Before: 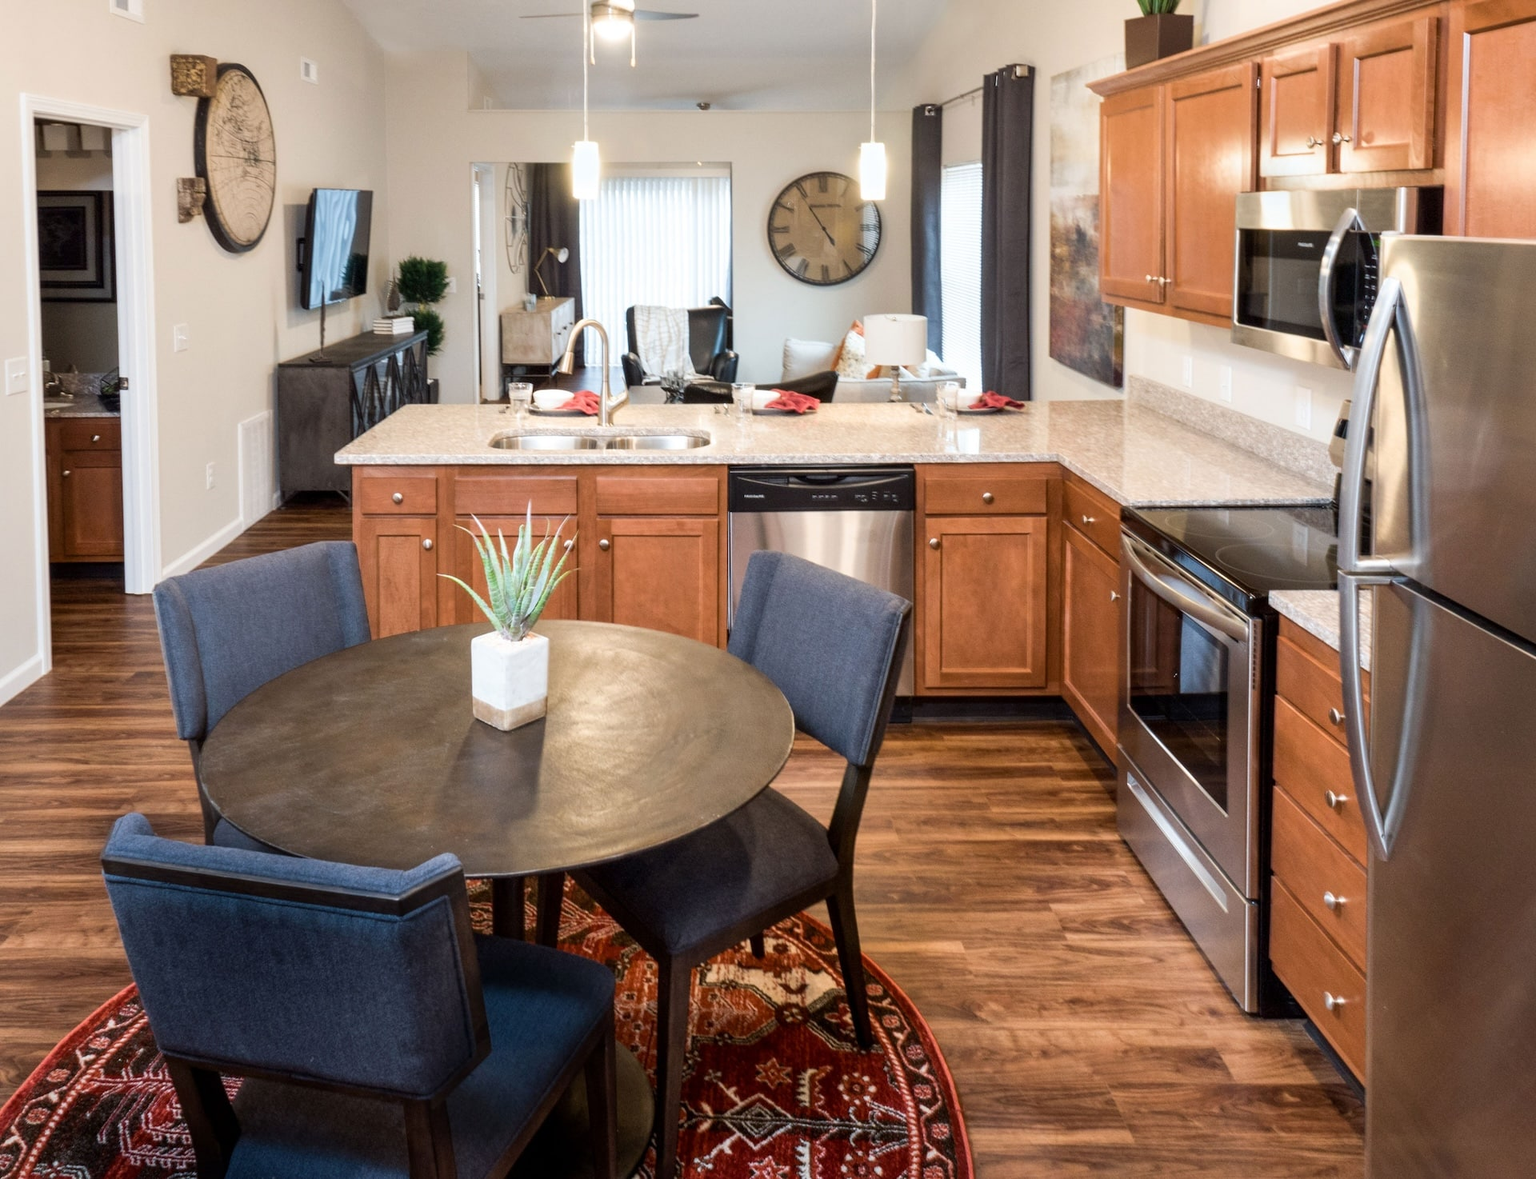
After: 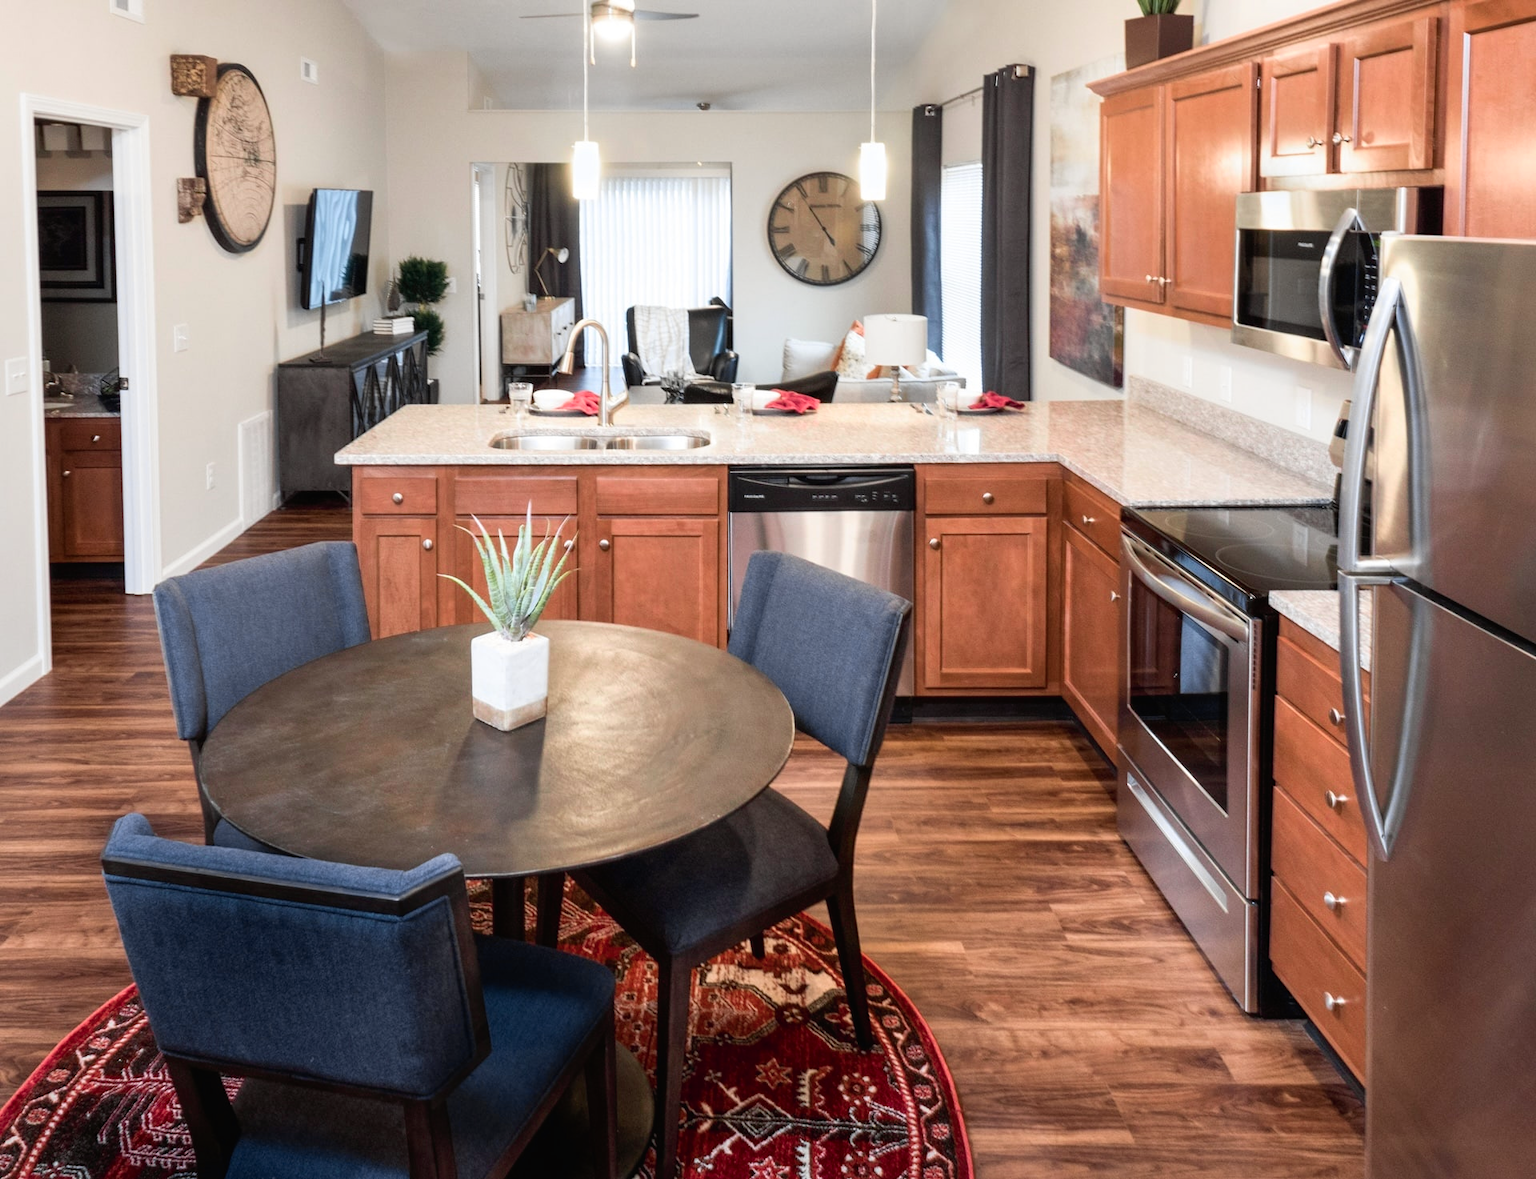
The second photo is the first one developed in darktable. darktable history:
tone curve: curves: ch0 [(0, 0.012) (0.056, 0.046) (0.218, 0.213) (0.606, 0.62) (0.82, 0.846) (1, 1)]; ch1 [(0, 0) (0.226, 0.261) (0.403, 0.437) (0.469, 0.472) (0.495, 0.499) (0.508, 0.503) (0.545, 0.555) (0.59, 0.598) (0.686, 0.728) (1, 1)]; ch2 [(0, 0) (0.269, 0.299) (0.459, 0.45) (0.498, 0.499) (0.523, 0.512) (0.568, 0.558) (0.634, 0.617) (0.698, 0.677) (0.806, 0.769) (1, 1)], color space Lab, independent channels, preserve colors none
